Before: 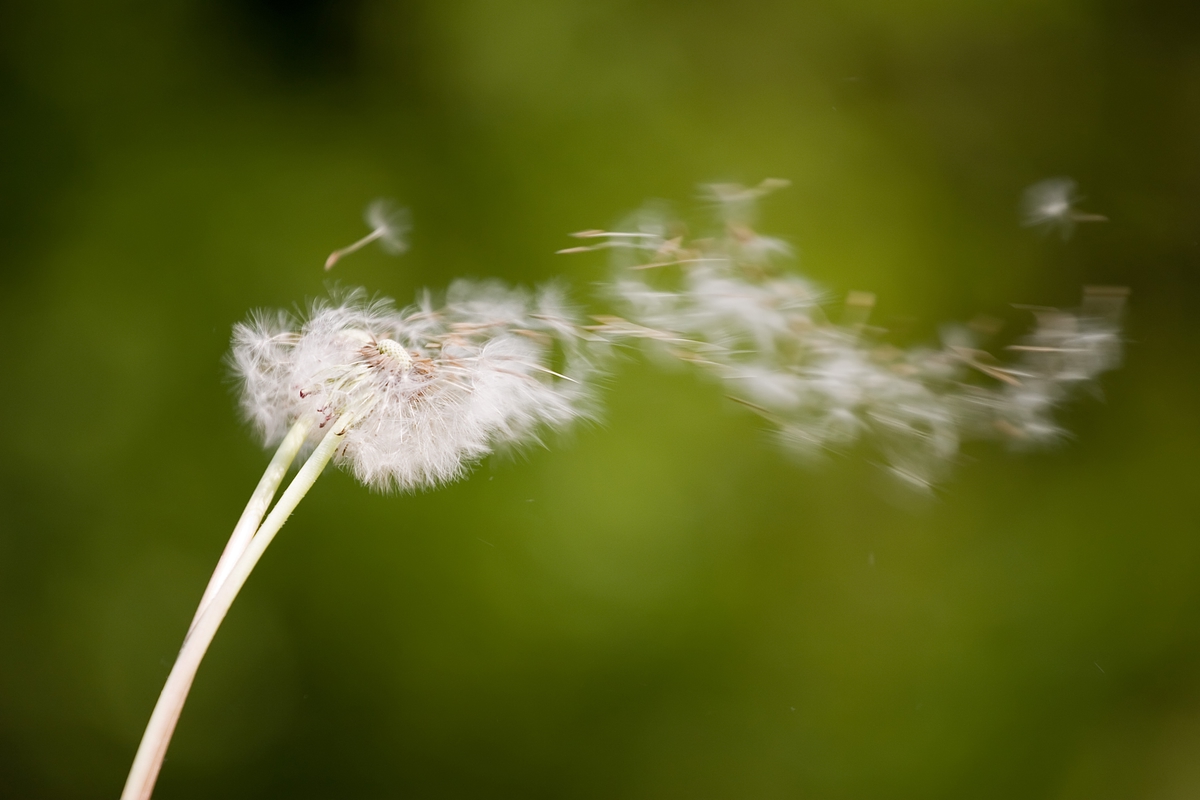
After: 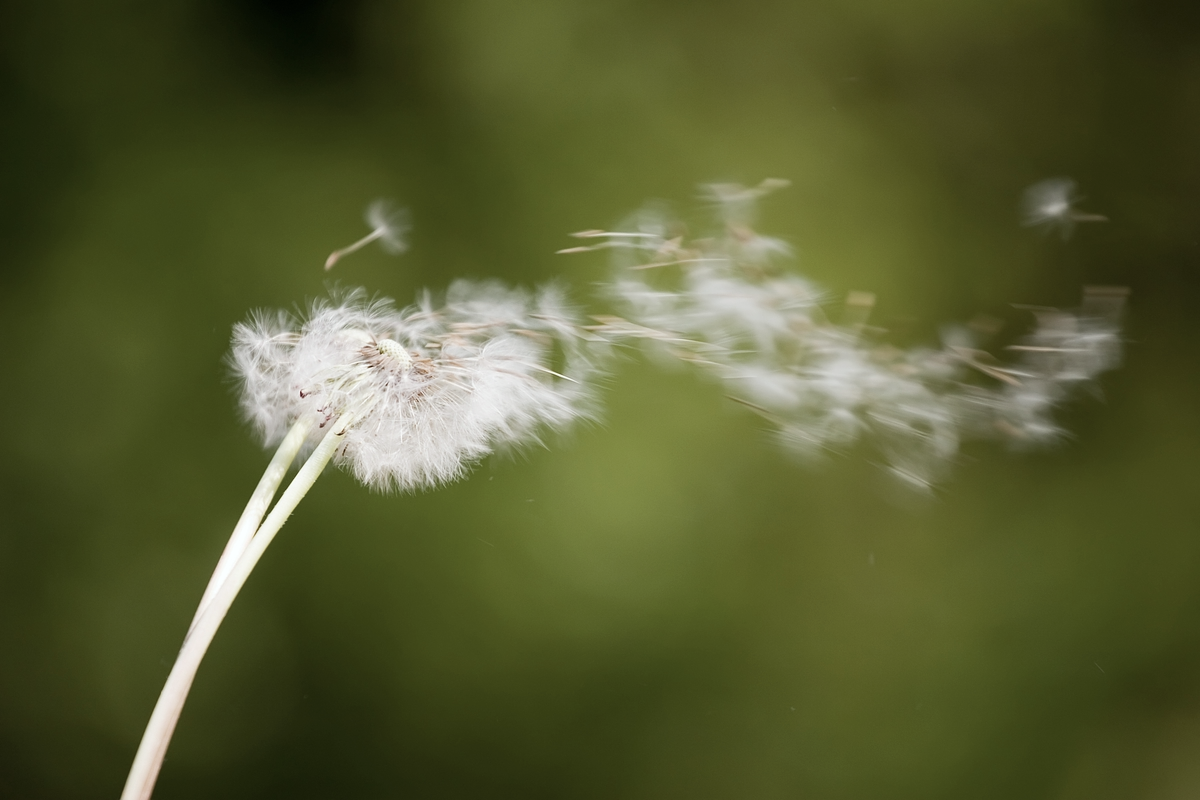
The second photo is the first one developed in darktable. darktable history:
white balance: red 0.978, blue 0.999
bloom: size 3%, threshold 100%, strength 0%
contrast brightness saturation: contrast 0.1, saturation -0.3
